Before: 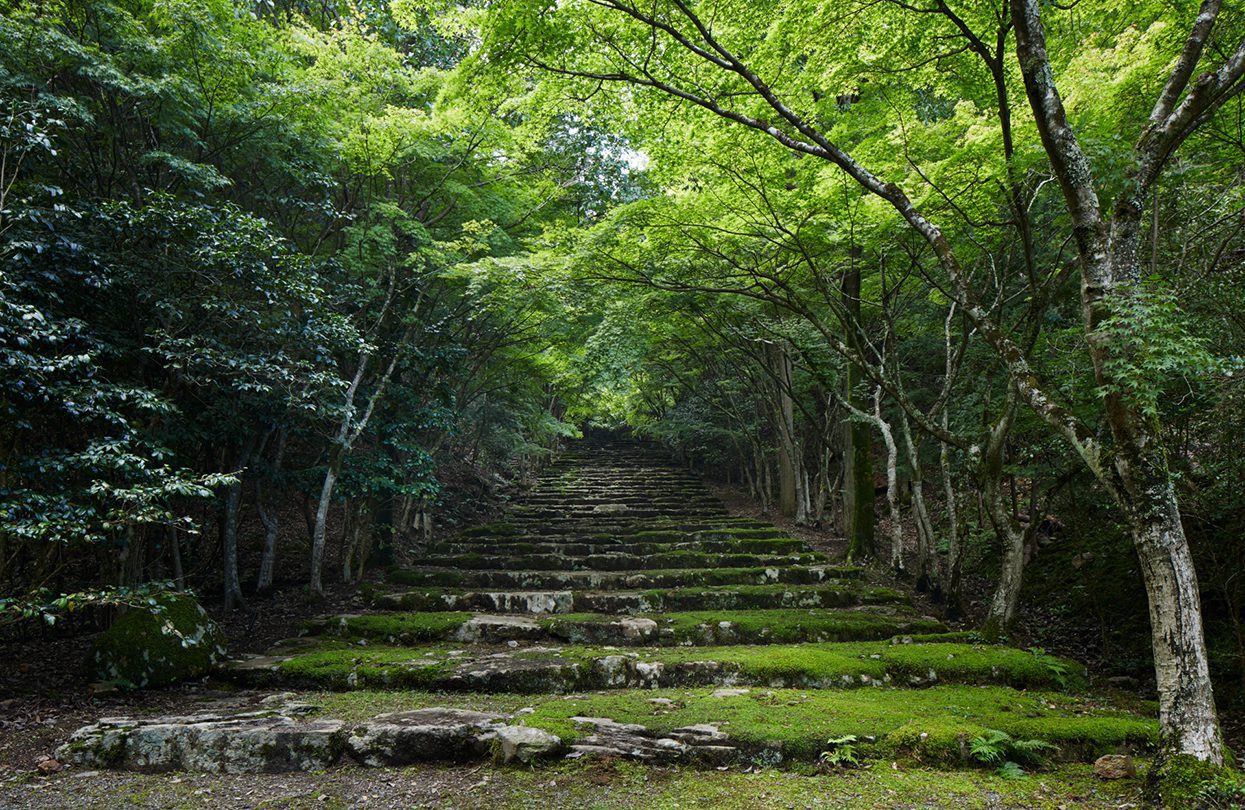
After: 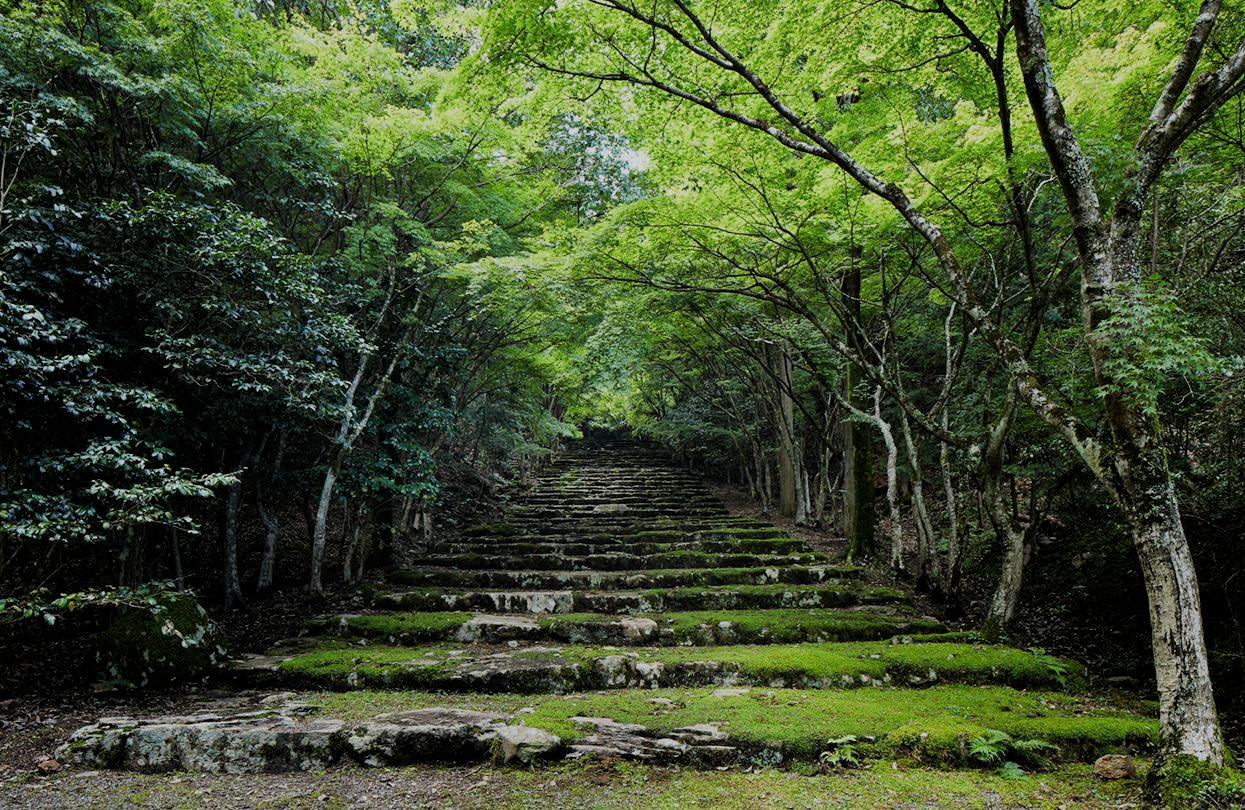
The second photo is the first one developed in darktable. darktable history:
exposure: exposure 0.357 EV, compensate exposure bias true, compensate highlight preservation false
filmic rgb: middle gray luminance 29.96%, black relative exposure -8.99 EV, white relative exposure 7 EV, threshold 3.05 EV, target black luminance 0%, hardness 2.92, latitude 1.44%, contrast 0.961, highlights saturation mix 4.1%, shadows ↔ highlights balance 11.87%, enable highlight reconstruction true
